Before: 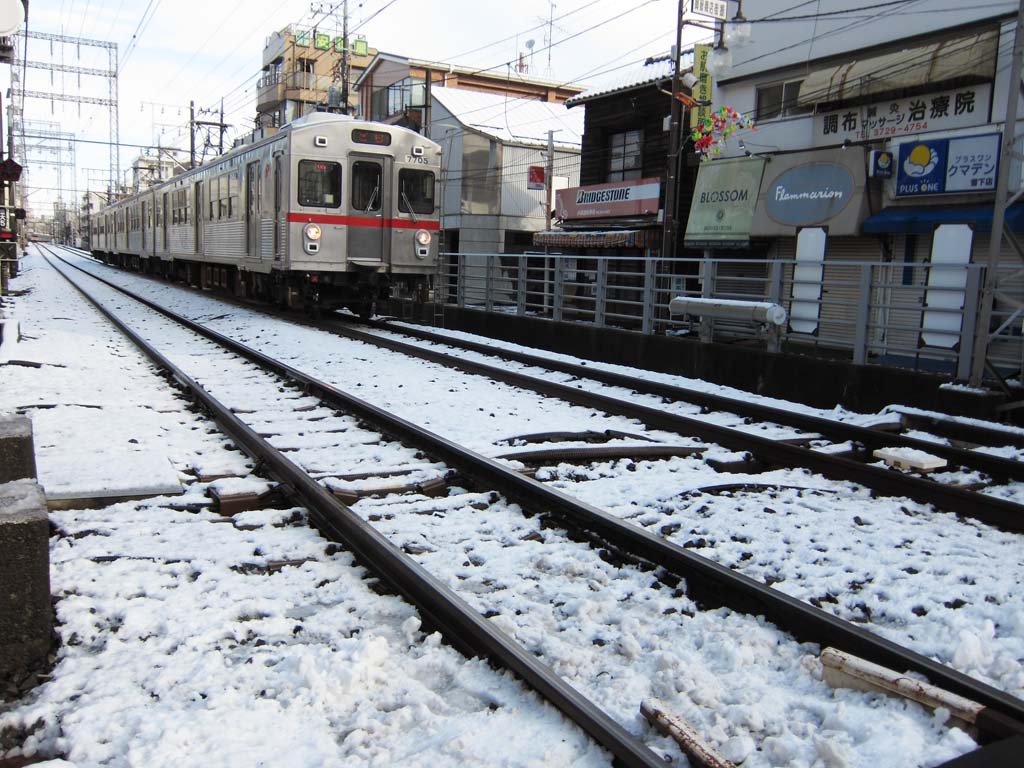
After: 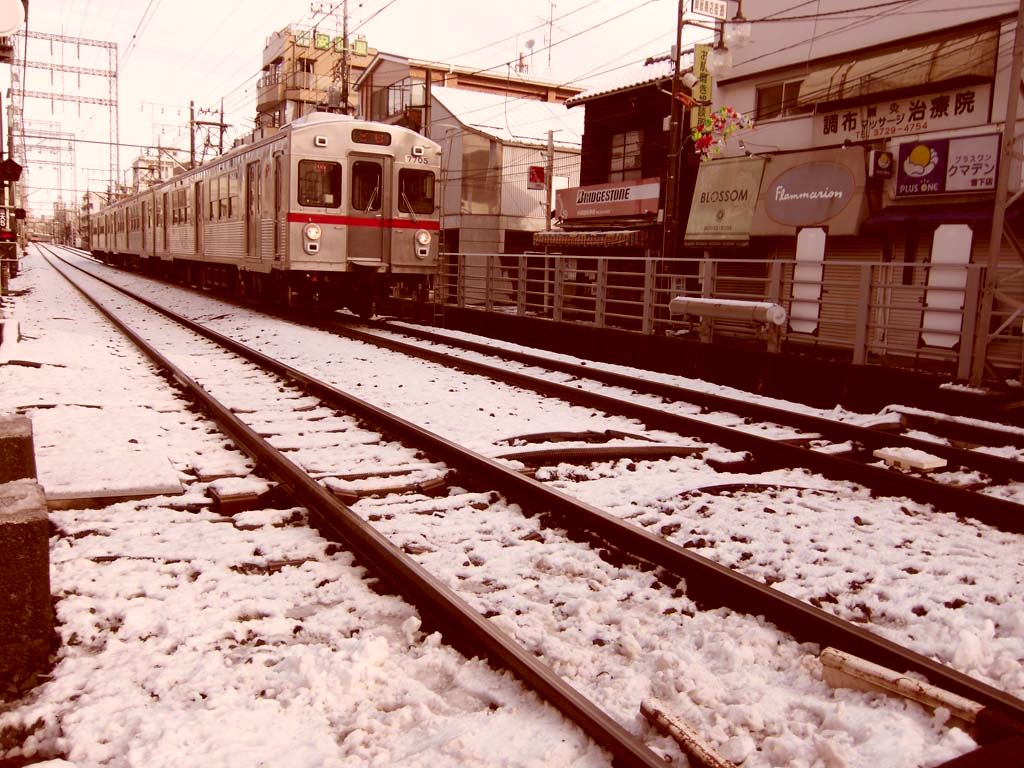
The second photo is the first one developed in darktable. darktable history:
color correction: highlights a* 9.03, highlights b* 8.71, shadows a* 40, shadows b* 40, saturation 0.8
